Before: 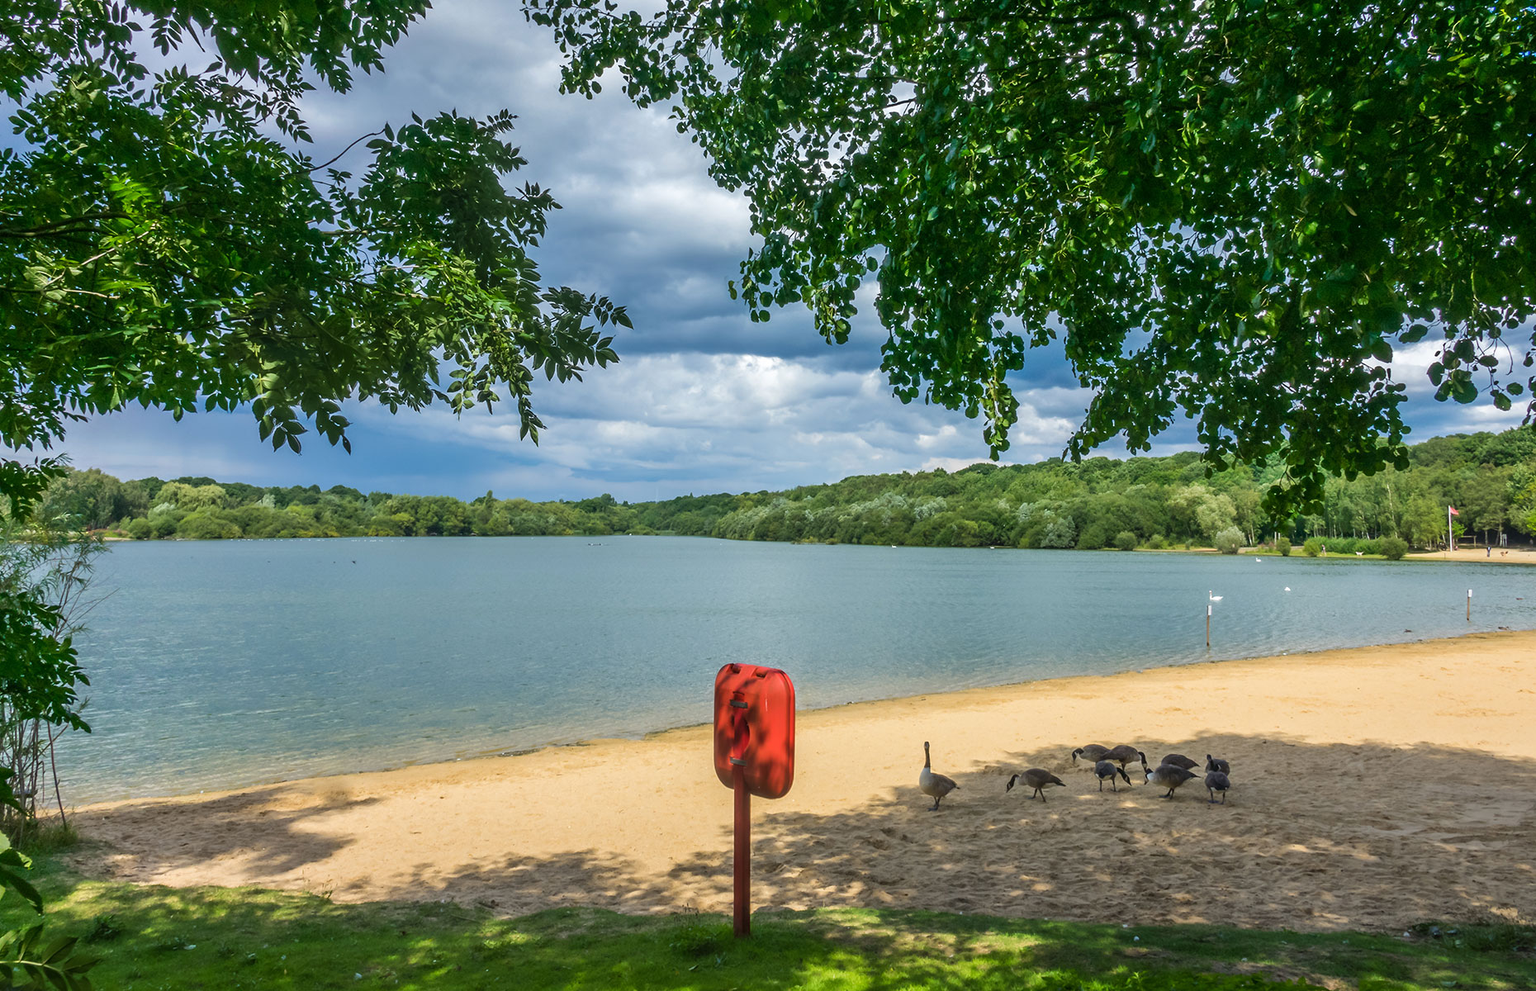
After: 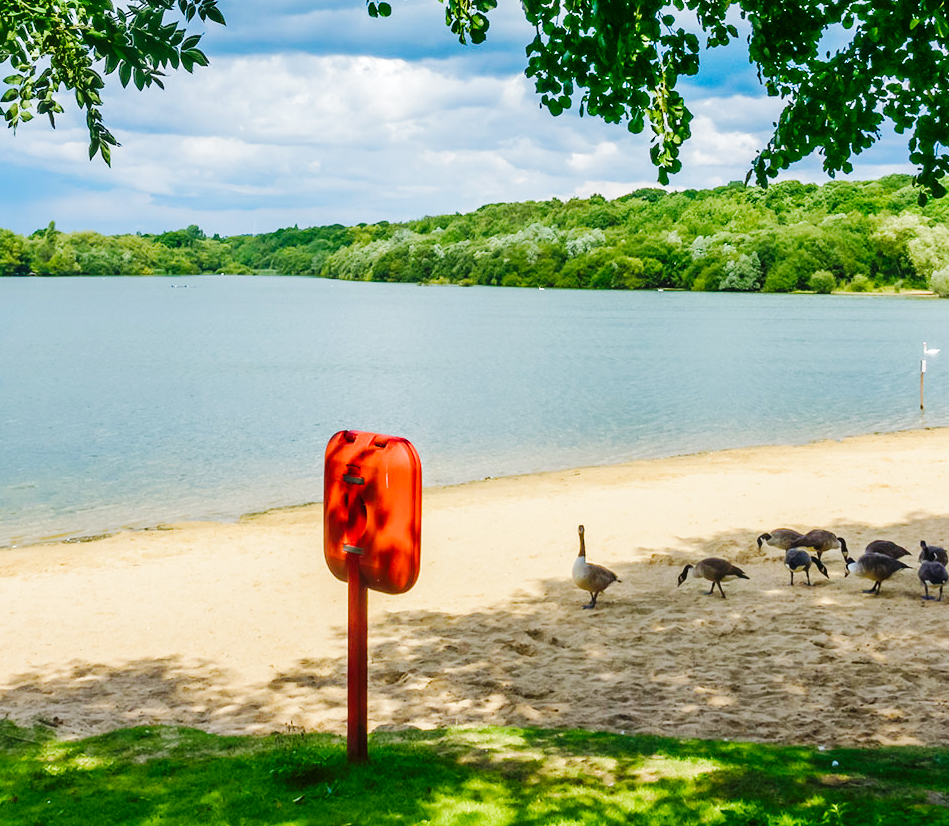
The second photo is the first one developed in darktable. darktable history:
base curve: curves: ch0 [(0, 0) (0.036, 0.025) (0.121, 0.166) (0.206, 0.329) (0.605, 0.79) (1, 1)], preserve colors none
contrast brightness saturation: contrast 0.009, saturation -0.066
color balance rgb: linear chroma grading › global chroma 15.246%, perceptual saturation grading › global saturation 20%, perceptual saturation grading › highlights -50.448%, perceptual saturation grading › shadows 30.882%, perceptual brilliance grading › mid-tones 10.98%, perceptual brilliance grading › shadows 15.834%, global vibrance -24.872%
crop and rotate: left 29.106%, top 31.134%, right 19.85%
